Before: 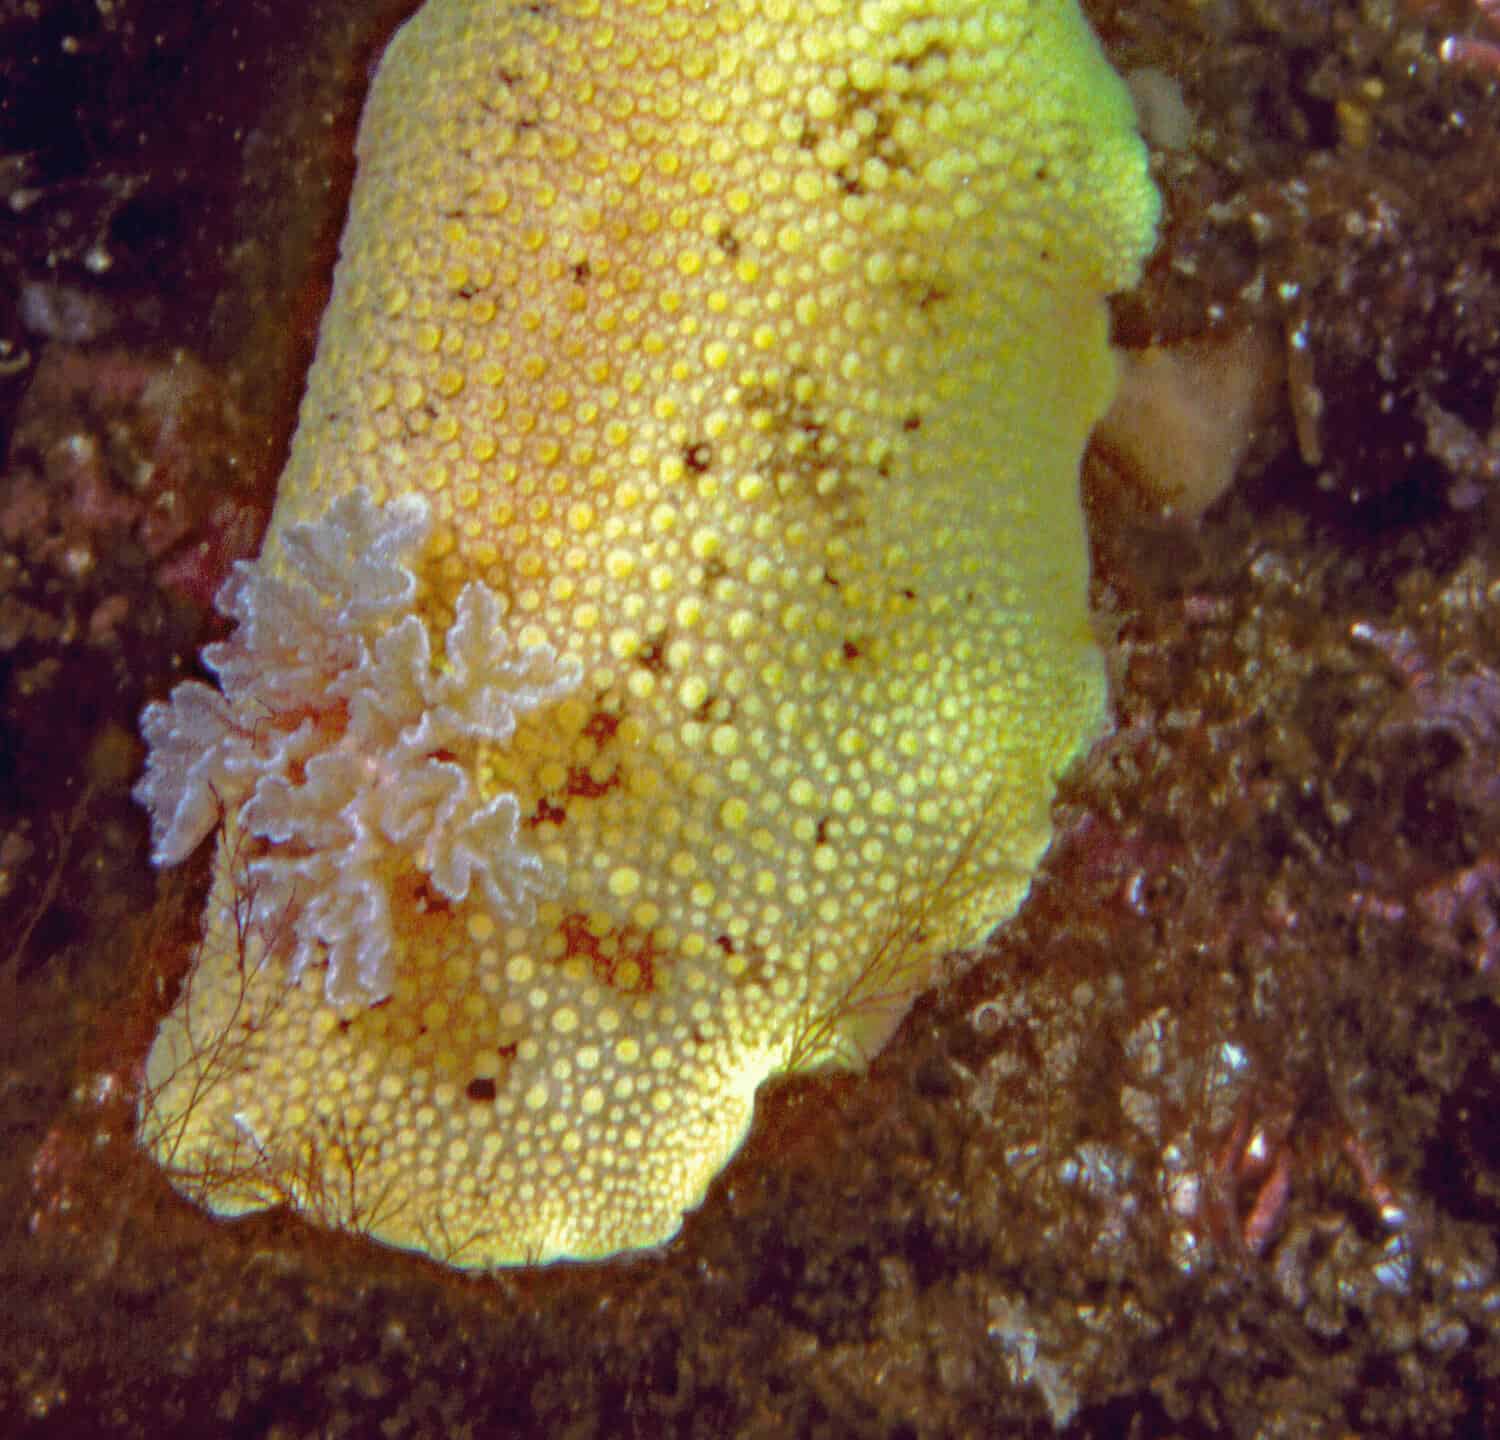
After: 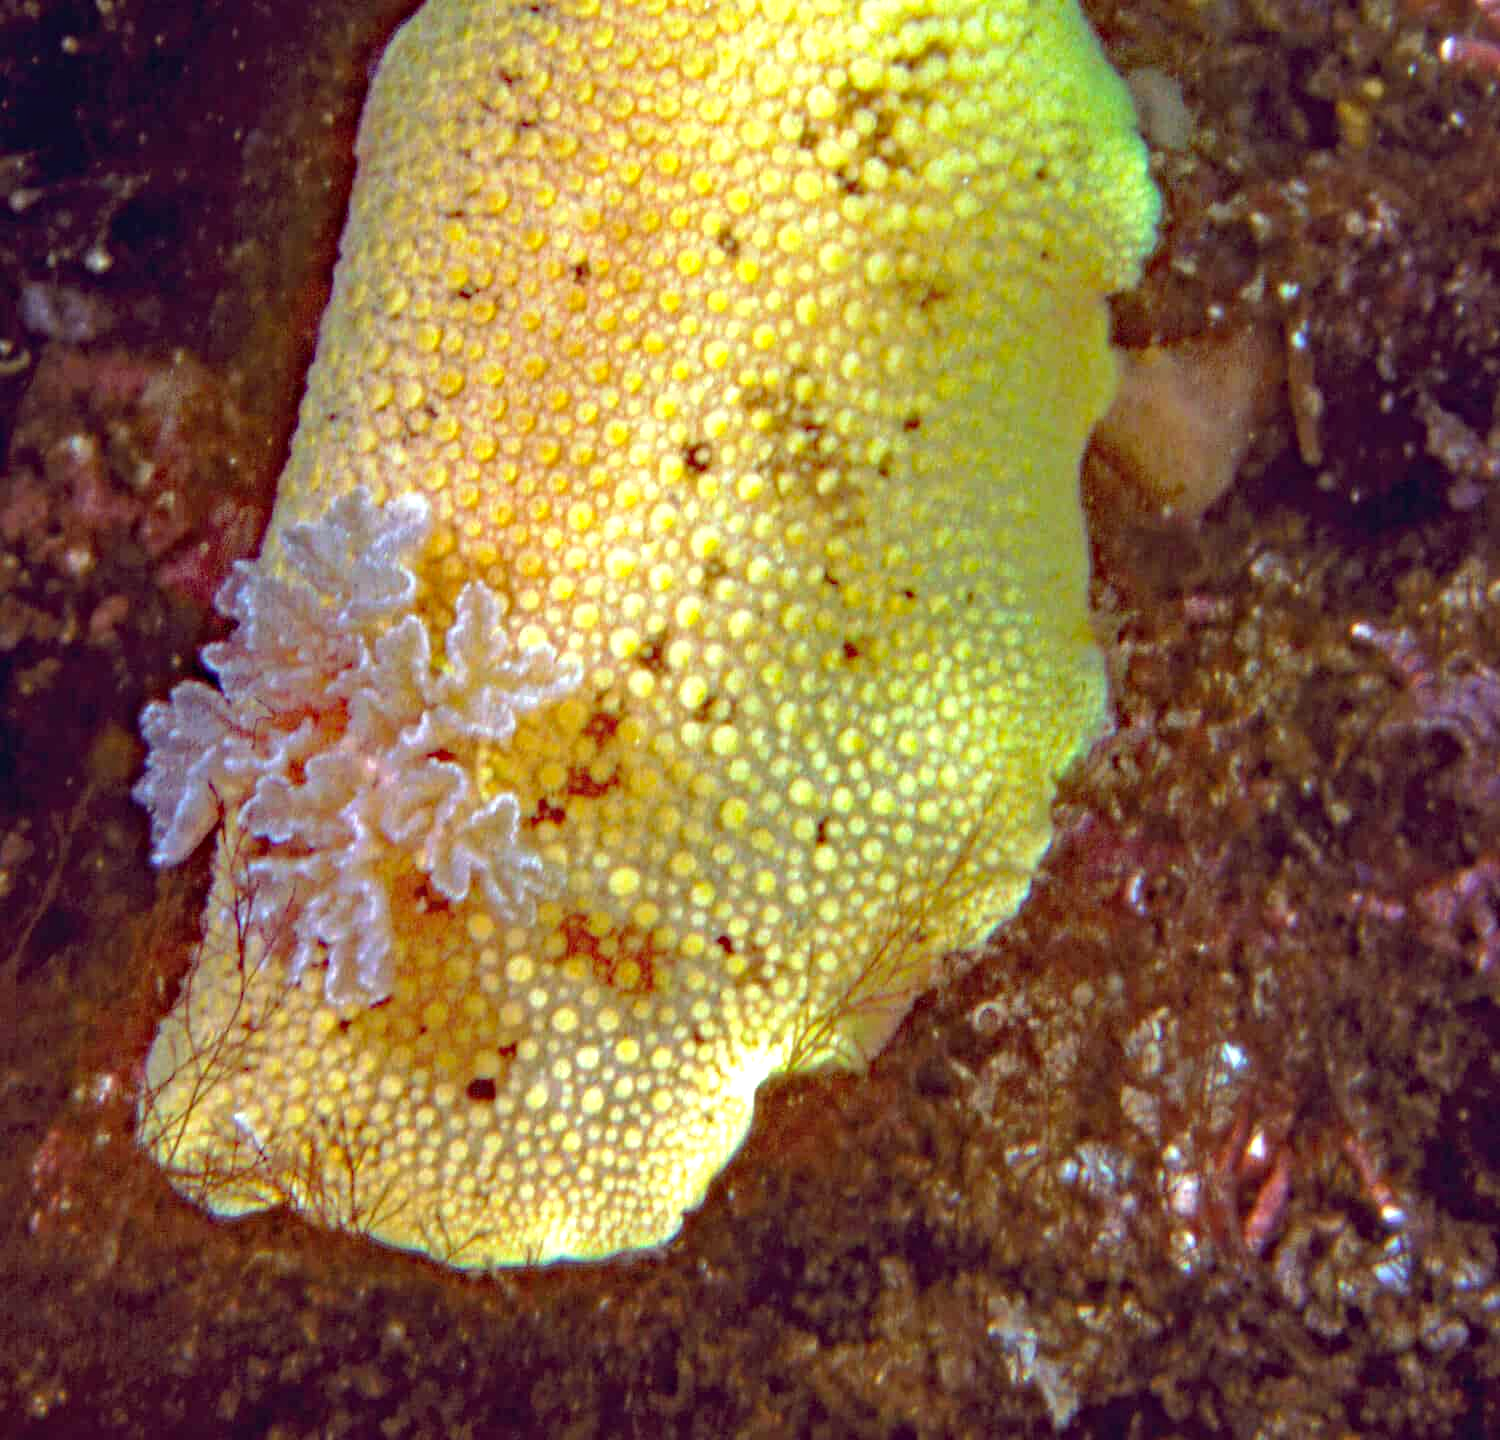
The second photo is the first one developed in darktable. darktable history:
exposure: exposure 0.563 EV, compensate highlight preservation false
haze removal: strength 0.278, distance 0.251, compatibility mode true, adaptive false
